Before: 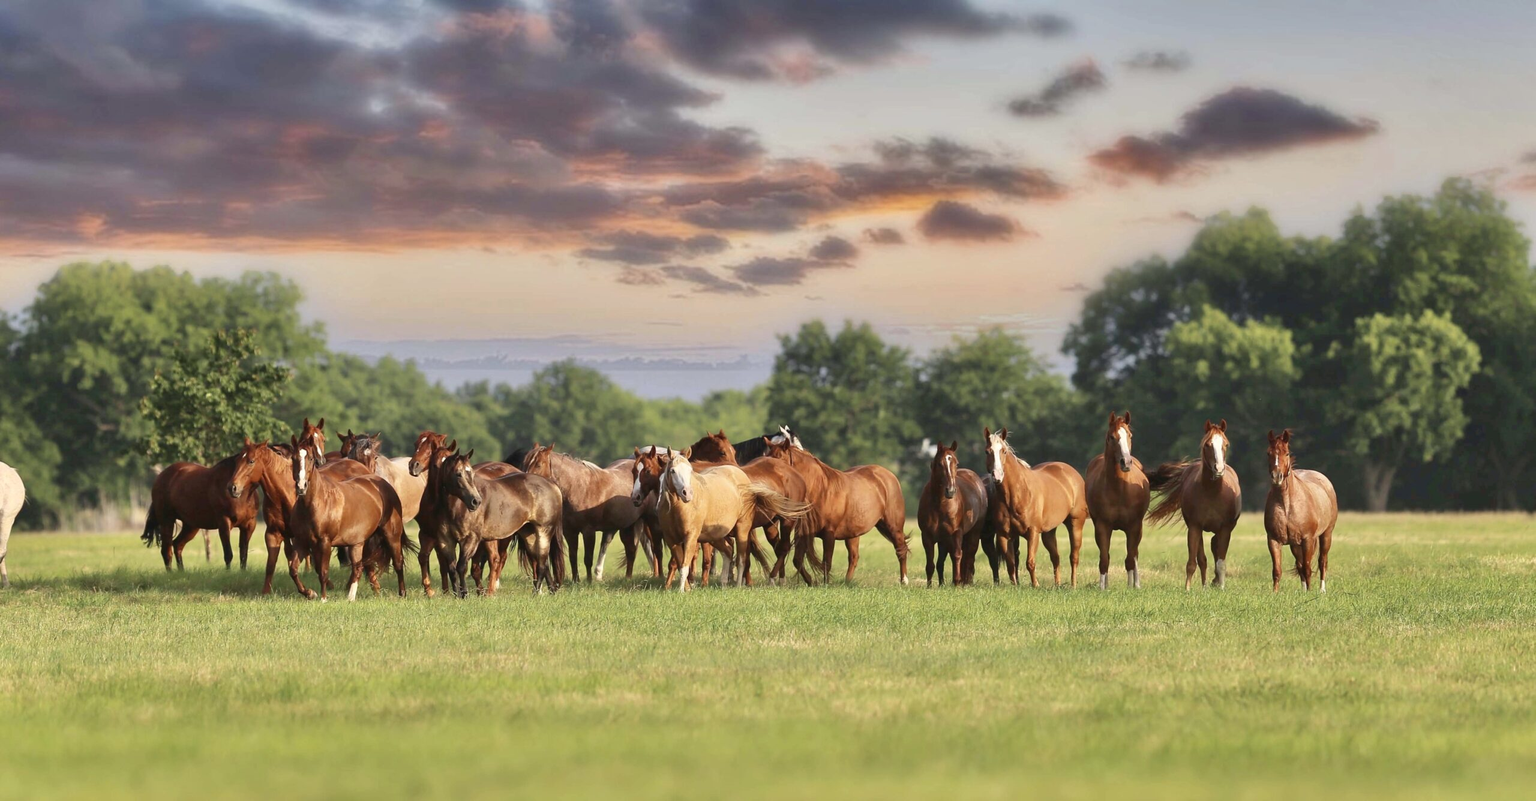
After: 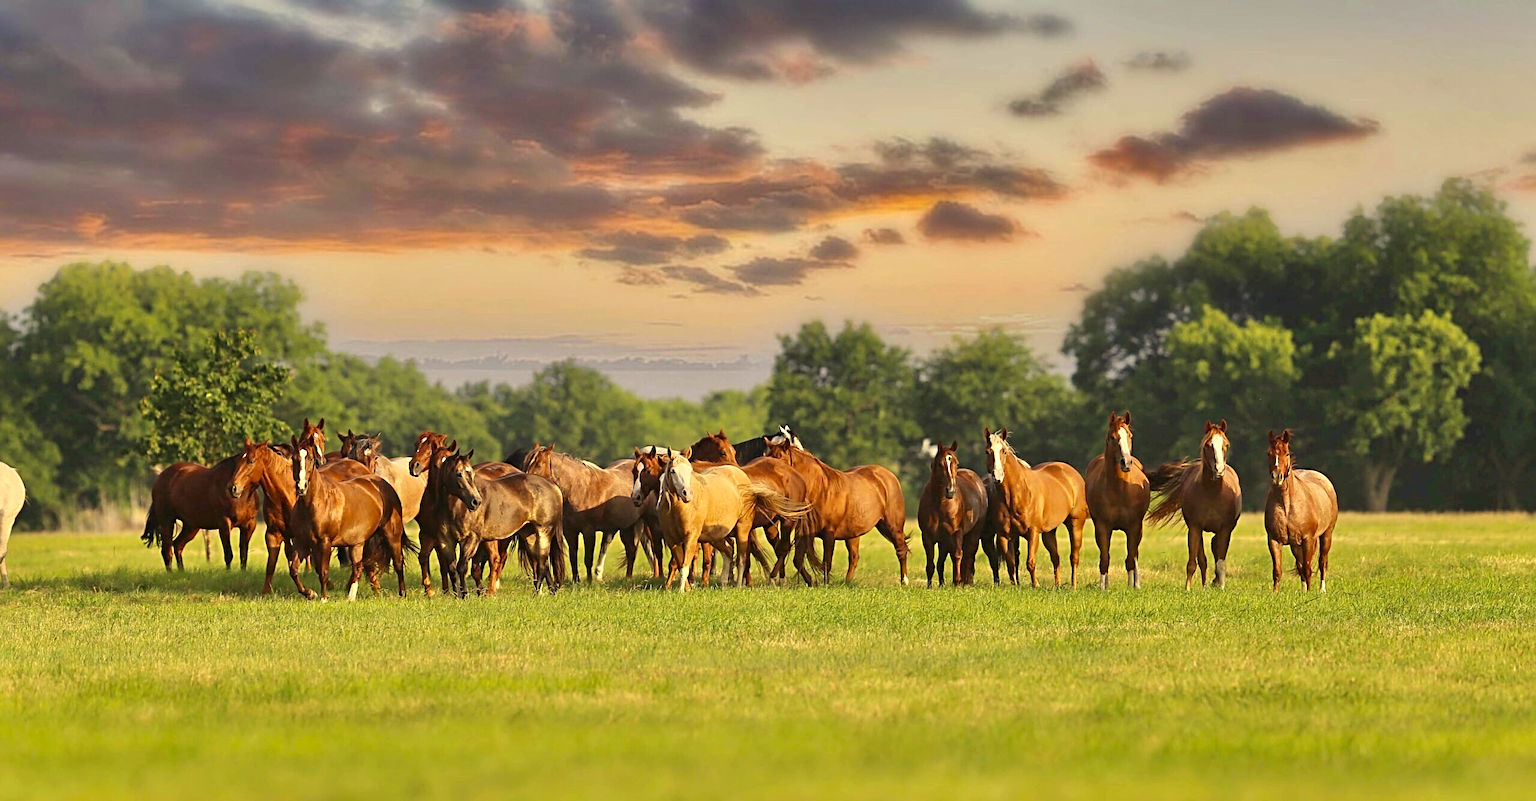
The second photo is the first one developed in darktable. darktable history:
sharpen: radius 4
color correction: highlights a* 2.72, highlights b* 22.8
